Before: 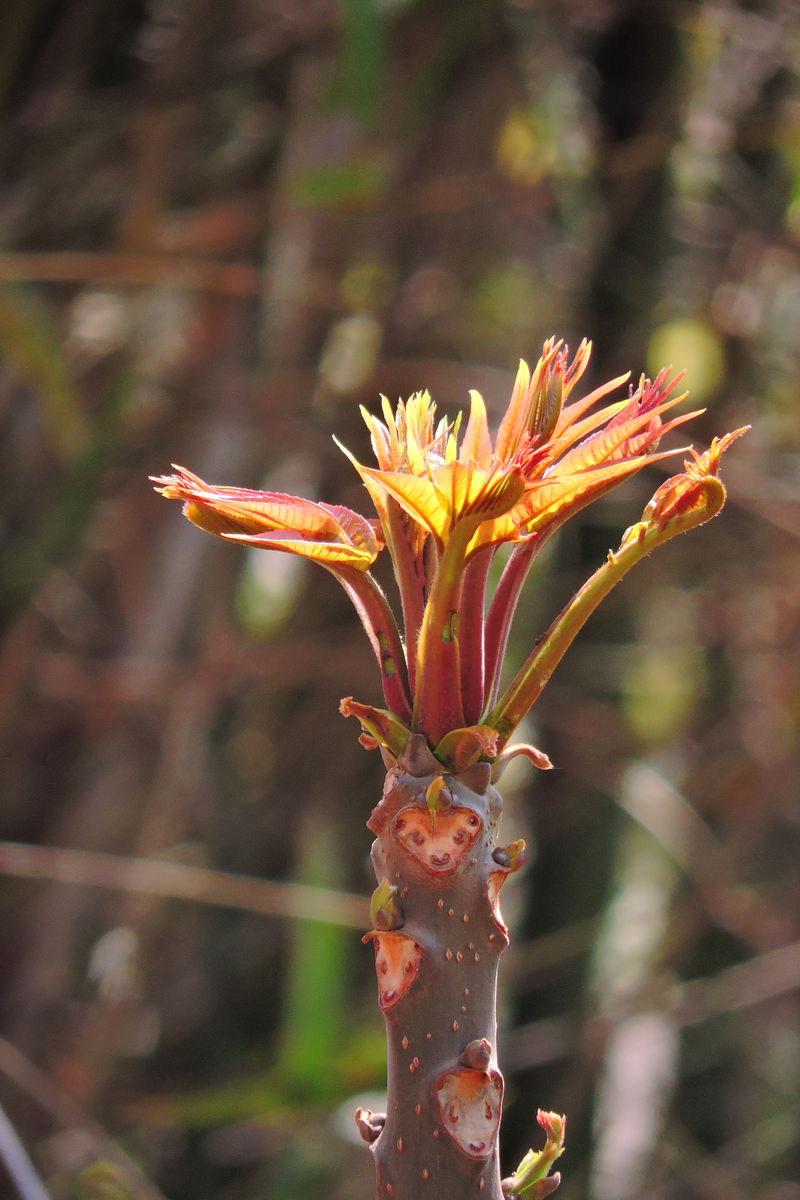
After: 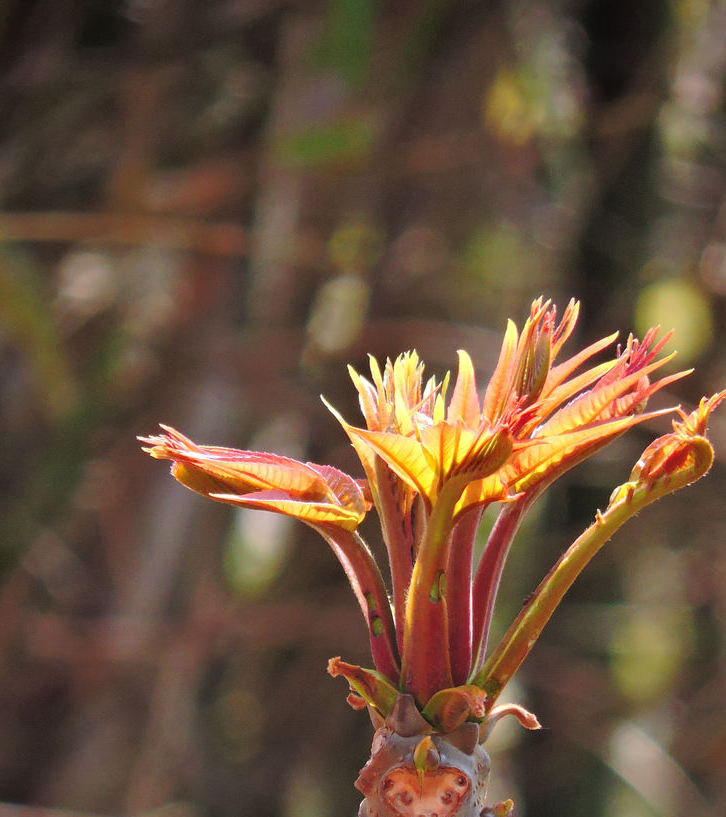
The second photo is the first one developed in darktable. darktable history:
crop: left 1.527%, top 3.386%, right 7.617%, bottom 28.475%
